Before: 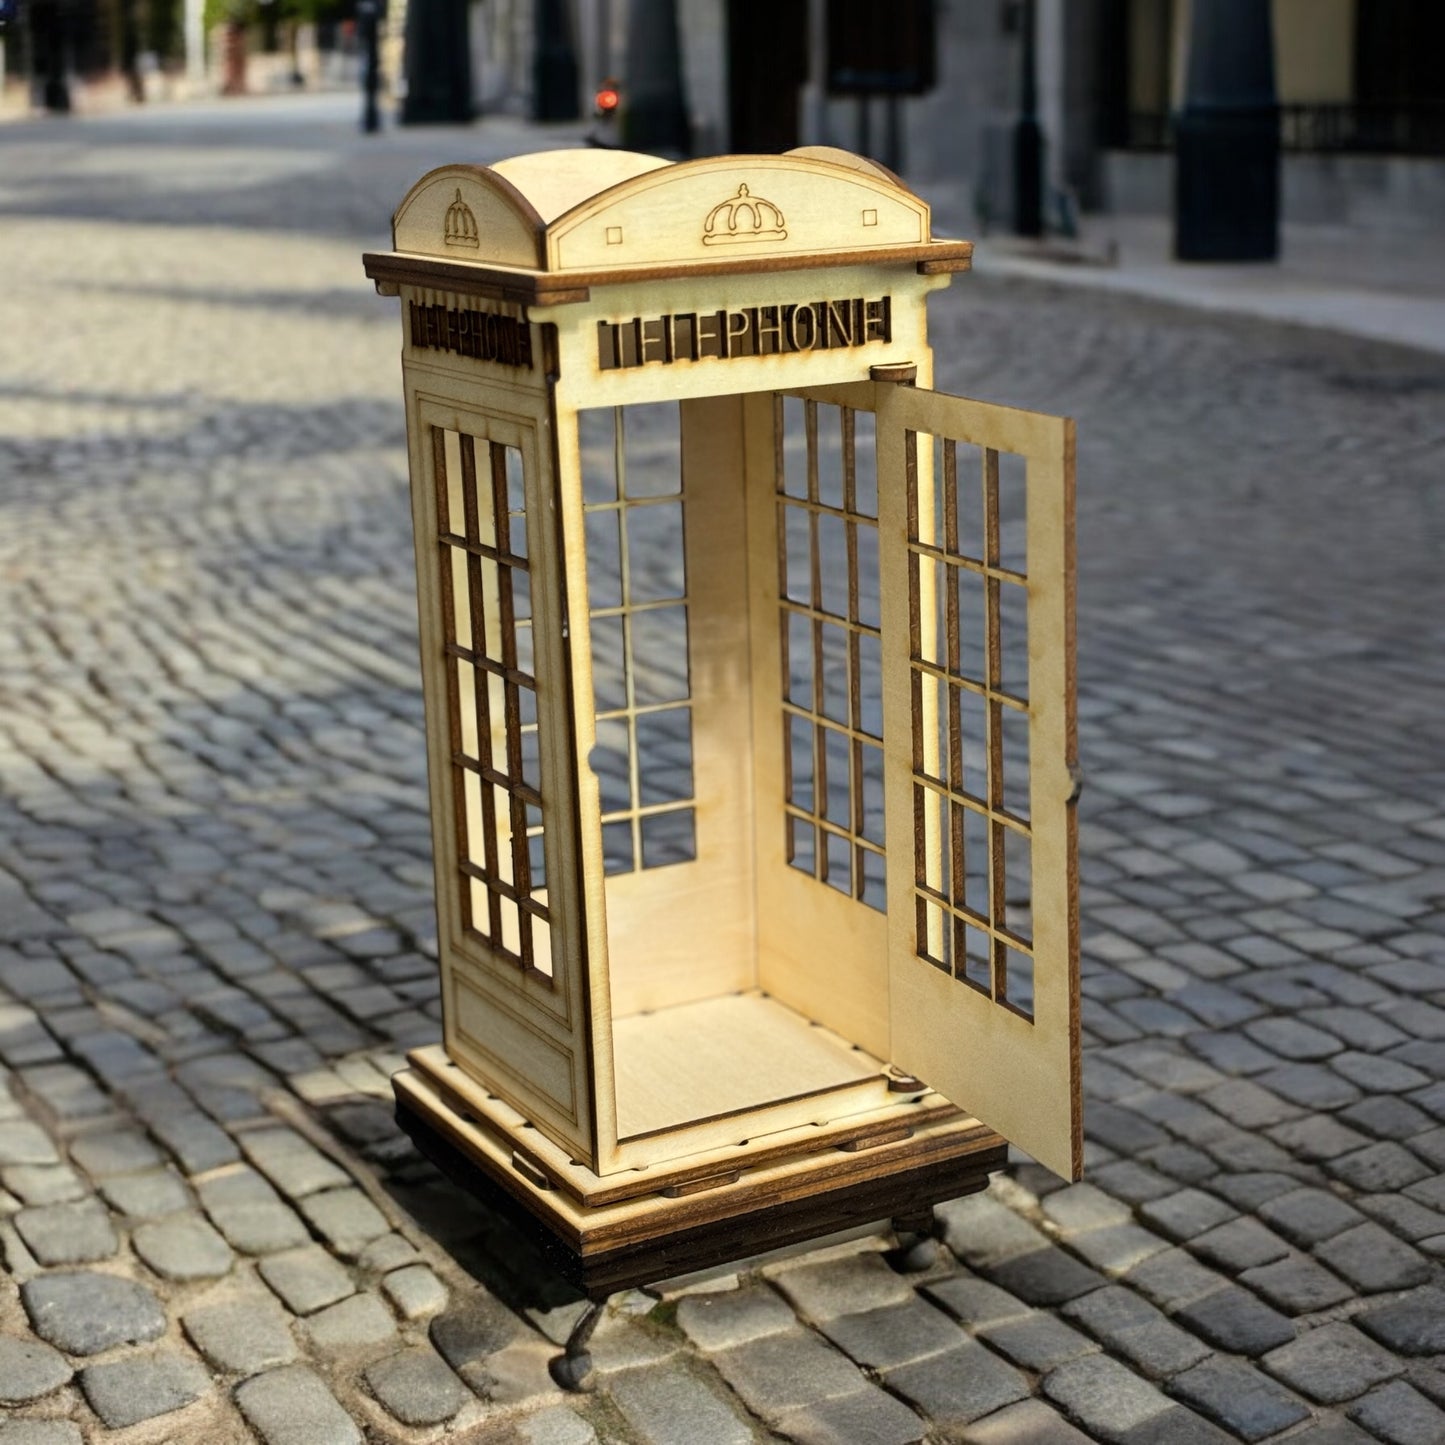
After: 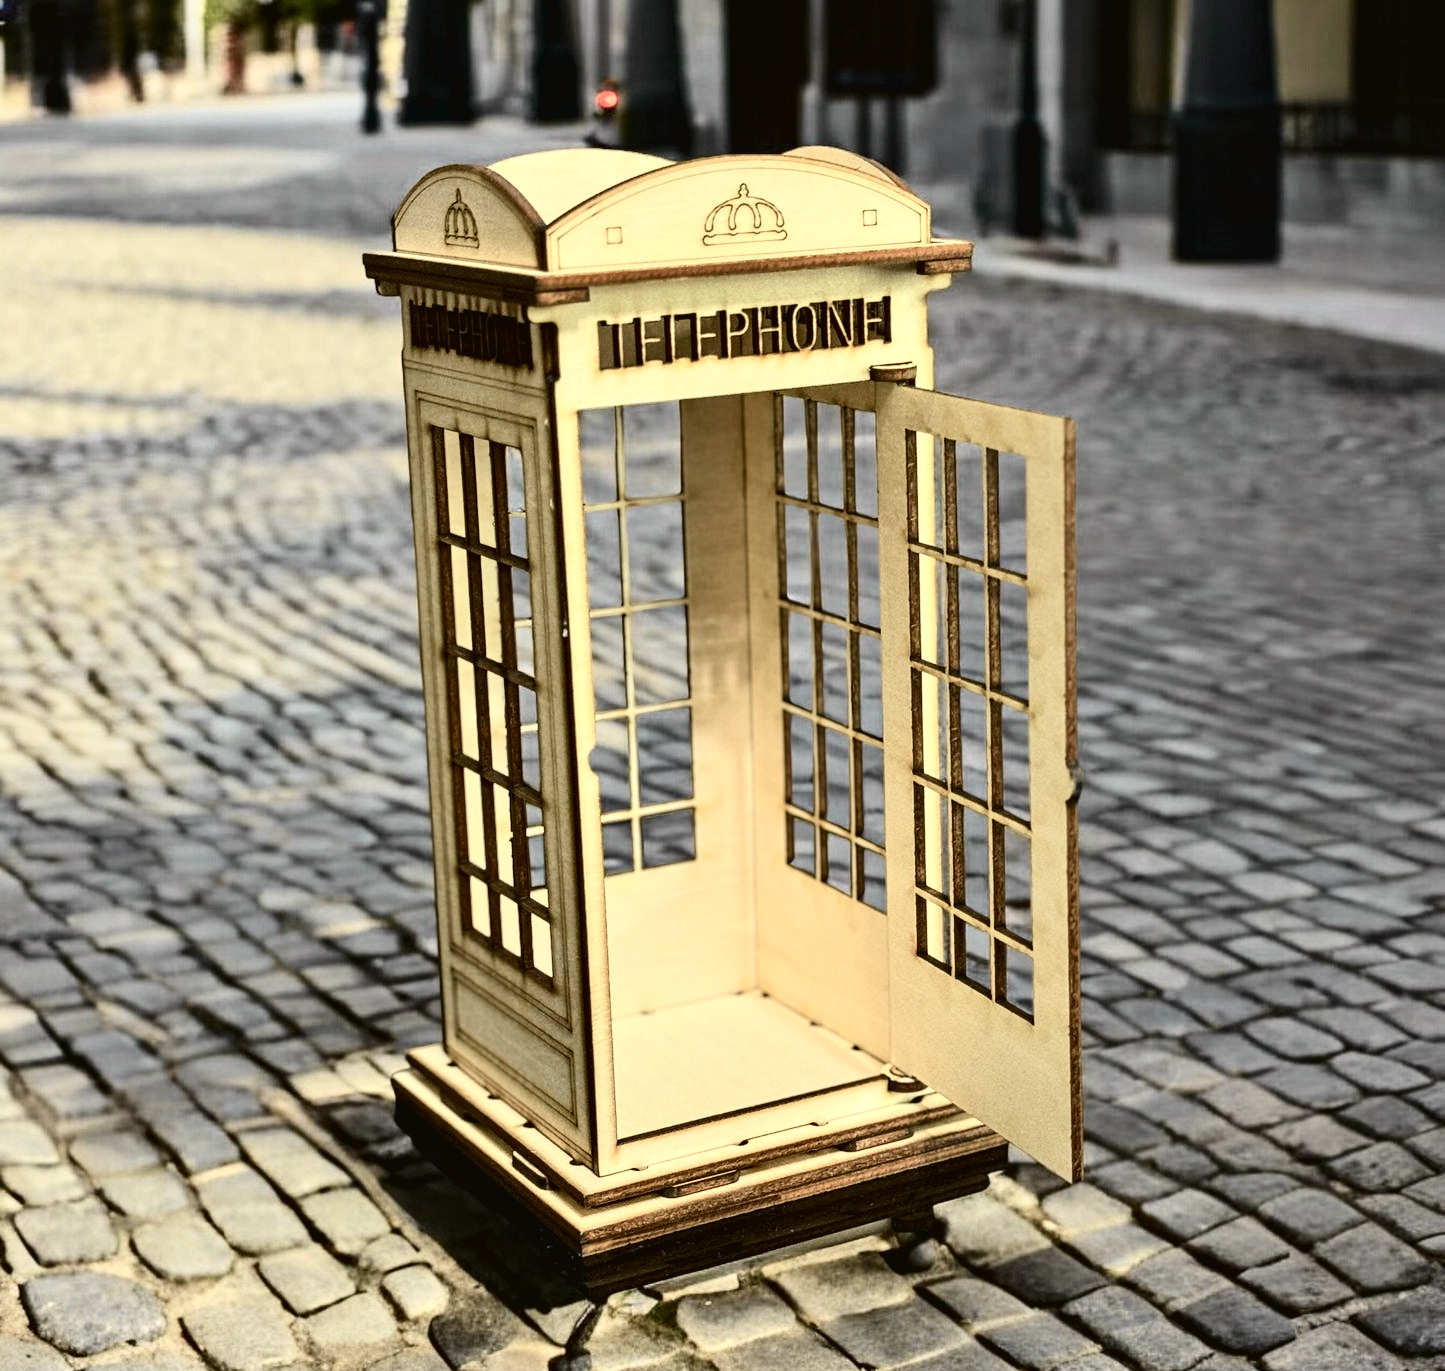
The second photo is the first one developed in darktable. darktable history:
color zones: curves: ch1 [(0, 0.469) (0.01, 0.469) (0.12, 0.446) (0.248, 0.469) (0.5, 0.5) (0.748, 0.5) (0.99, 0.469) (1, 0.469)]
tone curve: curves: ch0 [(0, 0.026) (0.184, 0.172) (0.391, 0.468) (0.446, 0.56) (0.605, 0.758) (0.831, 0.931) (0.992, 1)]; ch1 [(0, 0) (0.437, 0.447) (0.501, 0.502) (0.538, 0.539) (0.574, 0.589) (0.617, 0.64) (0.699, 0.749) (0.859, 0.919) (1, 1)]; ch2 [(0, 0) (0.33, 0.301) (0.421, 0.443) (0.447, 0.482) (0.499, 0.509) (0.538, 0.564) (0.585, 0.615) (0.664, 0.664) (1, 1)], color space Lab, independent channels, preserve colors none
contrast equalizer: y [[0.51, 0.537, 0.559, 0.574, 0.599, 0.618], [0.5 ×6], [0.5 ×6], [0 ×6], [0 ×6]]
crop and rotate: top 0%, bottom 5.097%
